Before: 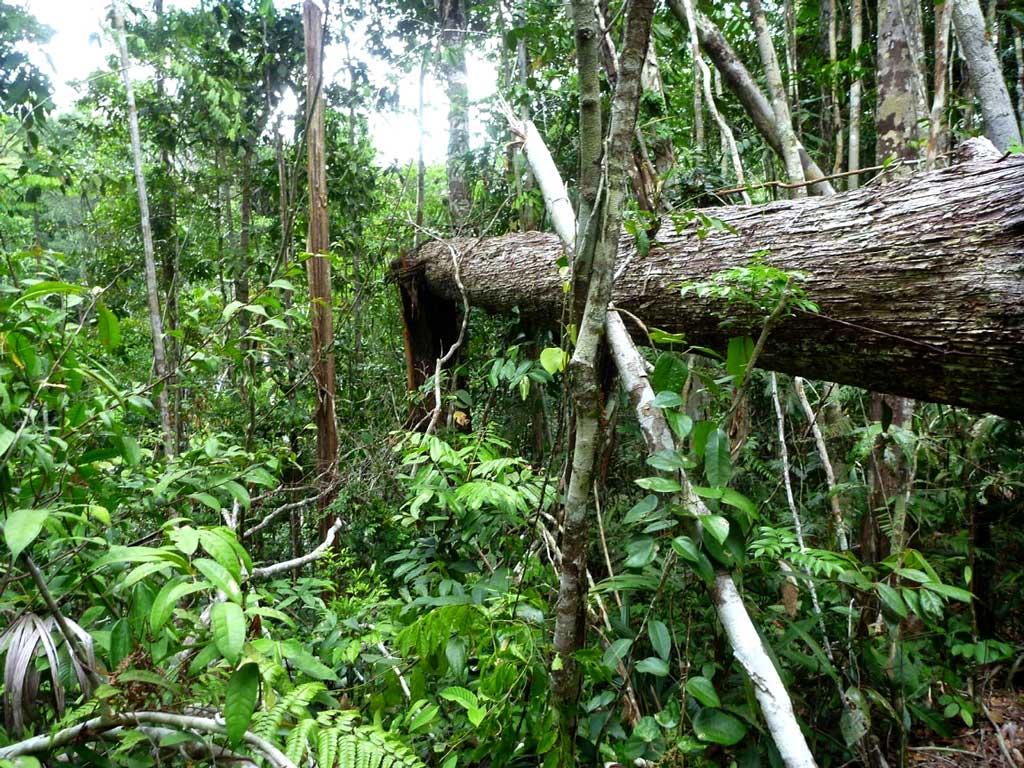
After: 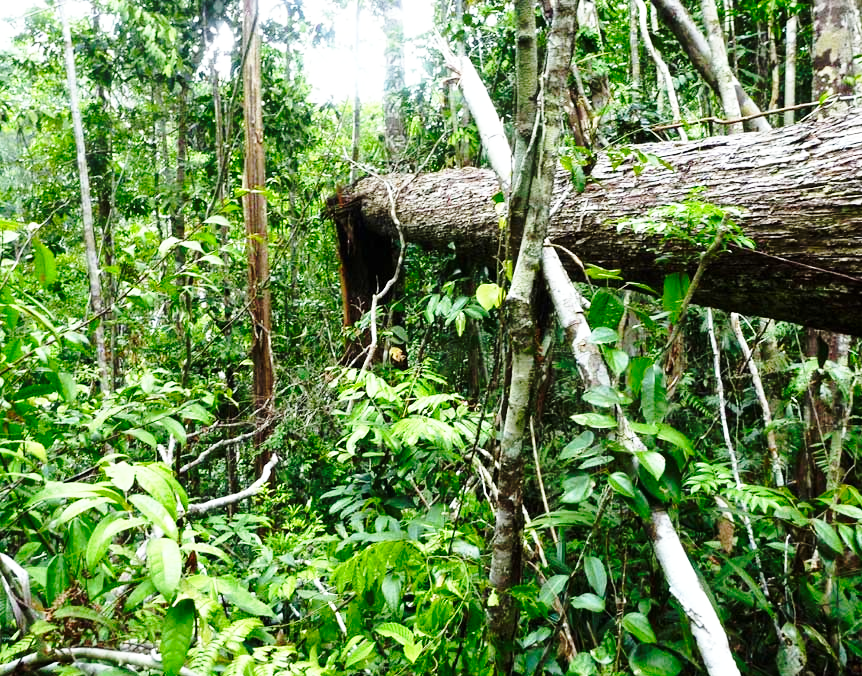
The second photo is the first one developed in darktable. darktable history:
exposure: black level correction 0, compensate highlight preservation false
color correction: highlights a* -0.149, highlights b* 0.144
base curve: curves: ch0 [(0, 0) (0.036, 0.037) (0.121, 0.228) (0.46, 0.76) (0.859, 0.983) (1, 1)], preserve colors none
crop: left 6.264%, top 8.418%, right 9.536%, bottom 3.549%
